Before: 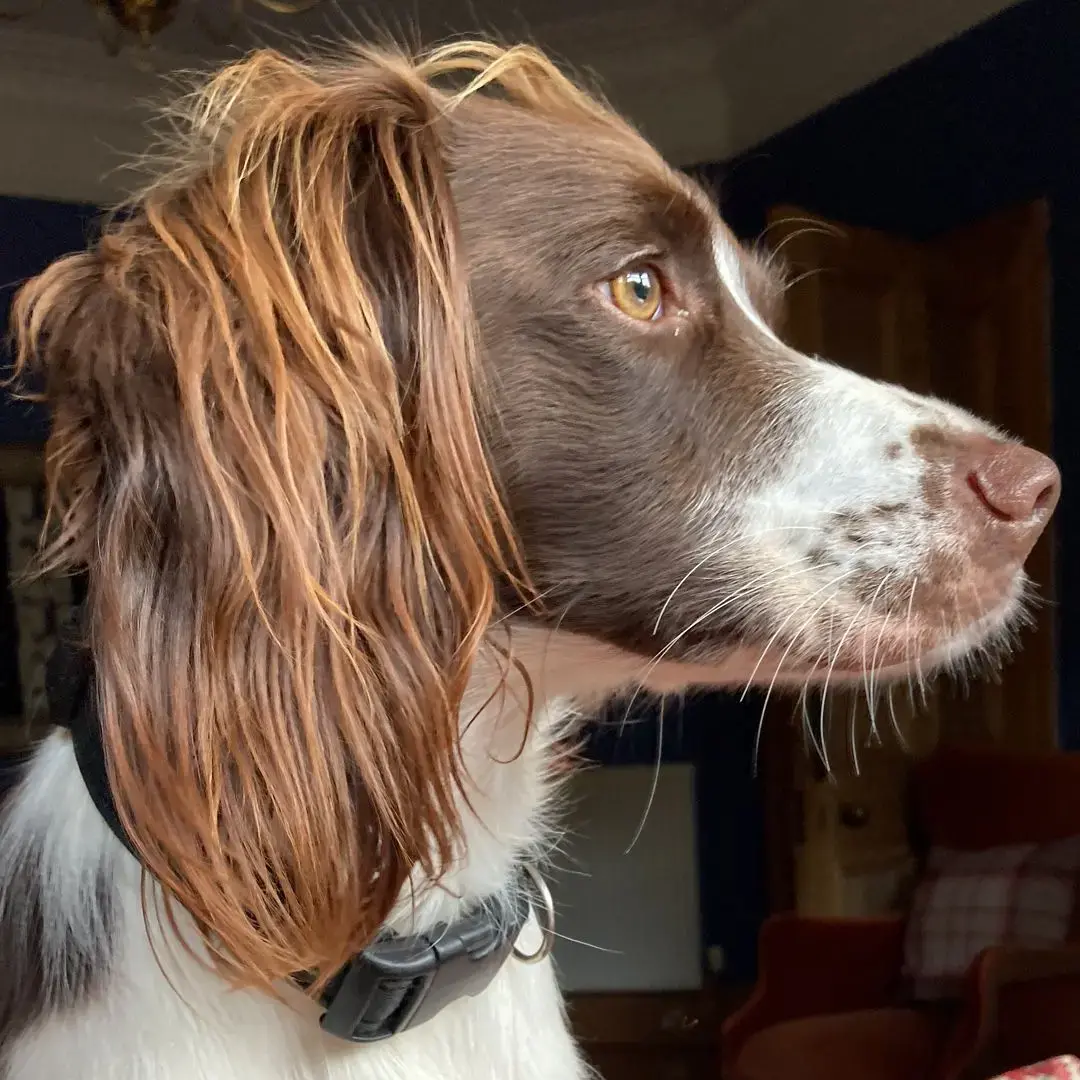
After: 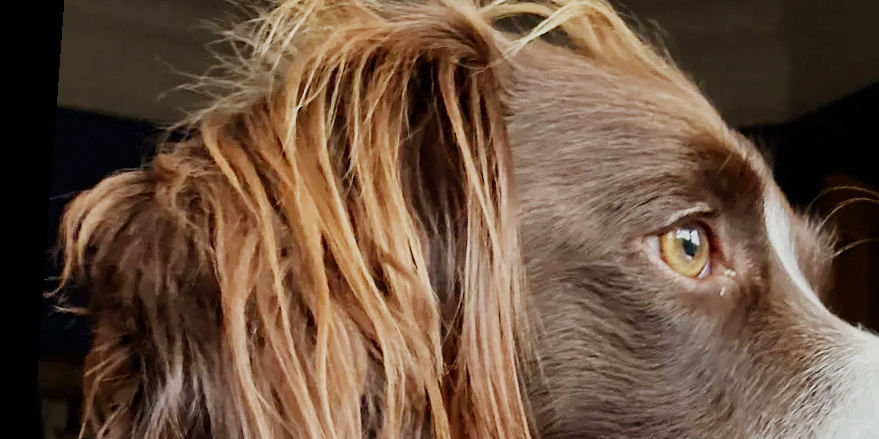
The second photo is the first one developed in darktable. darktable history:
rotate and perspective: rotation 4.1°, automatic cropping off
sigmoid: skew -0.2, preserve hue 0%, red attenuation 0.1, red rotation 0.035, green attenuation 0.1, green rotation -0.017, blue attenuation 0.15, blue rotation -0.052, base primaries Rec2020
crop: left 0.579%, top 7.627%, right 23.167%, bottom 54.275%
